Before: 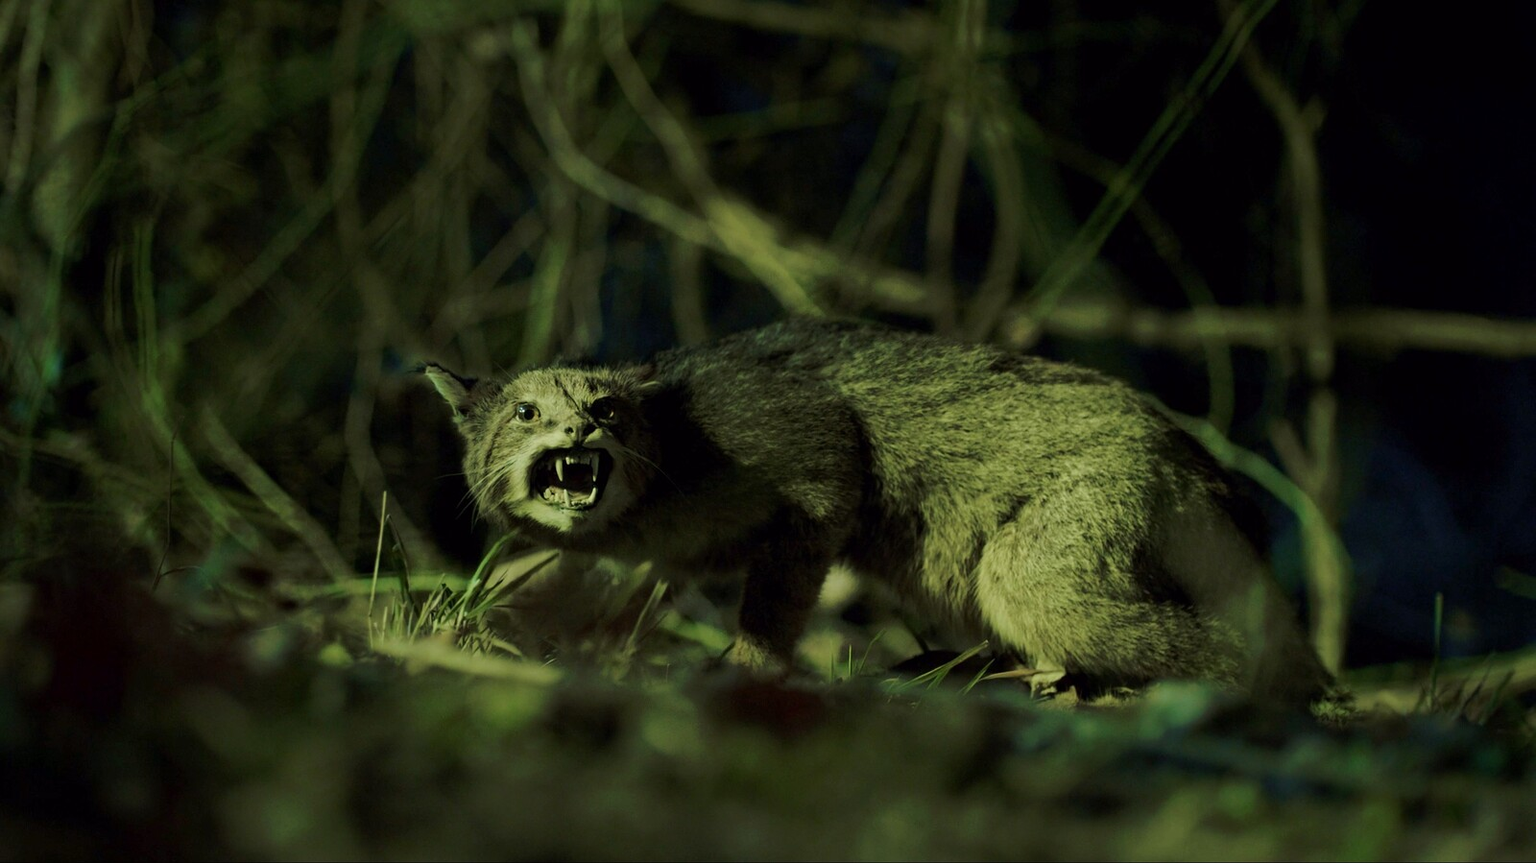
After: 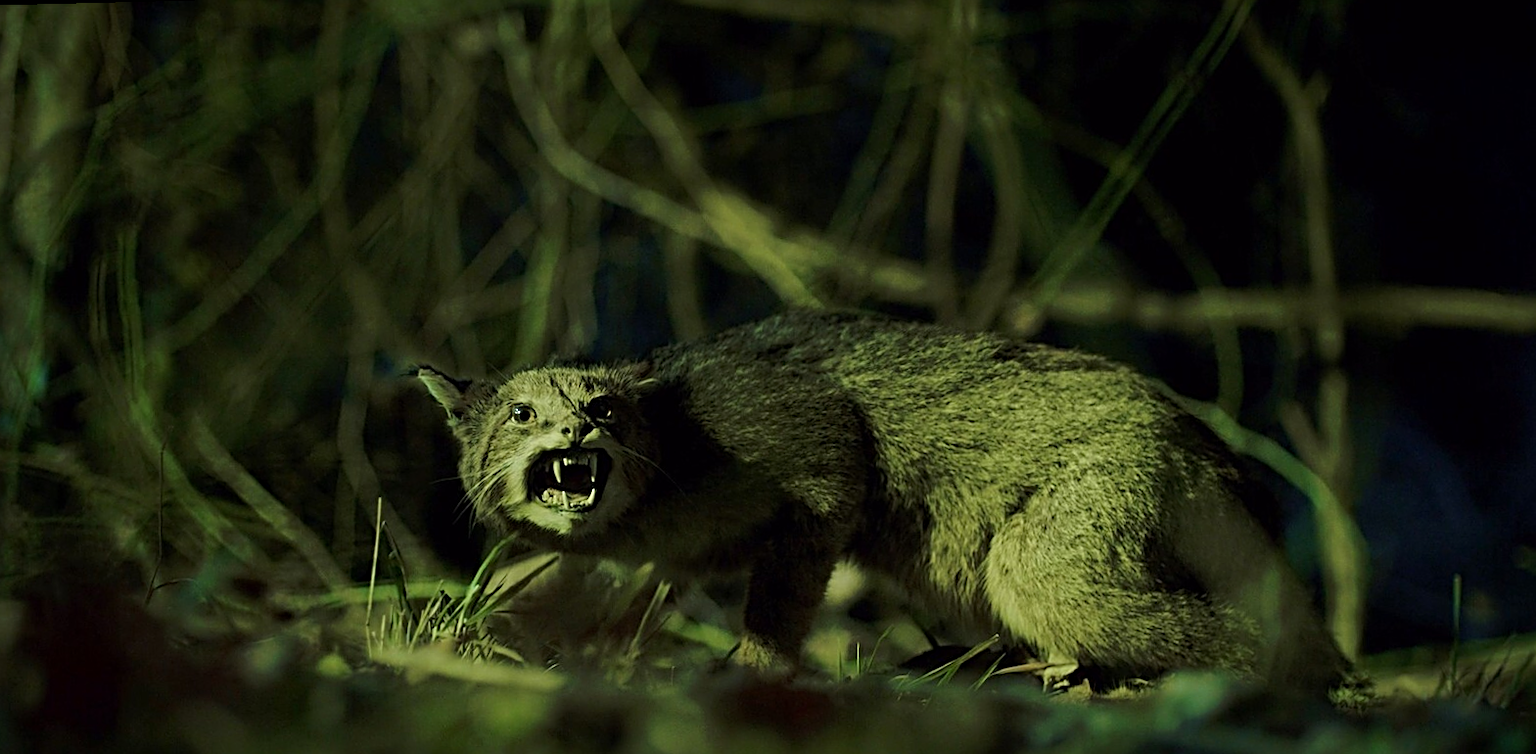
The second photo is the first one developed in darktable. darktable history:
rotate and perspective: rotation -1.42°, crop left 0.016, crop right 0.984, crop top 0.035, crop bottom 0.965
crop and rotate: top 0%, bottom 11.49%
sharpen: radius 2.543, amount 0.636
